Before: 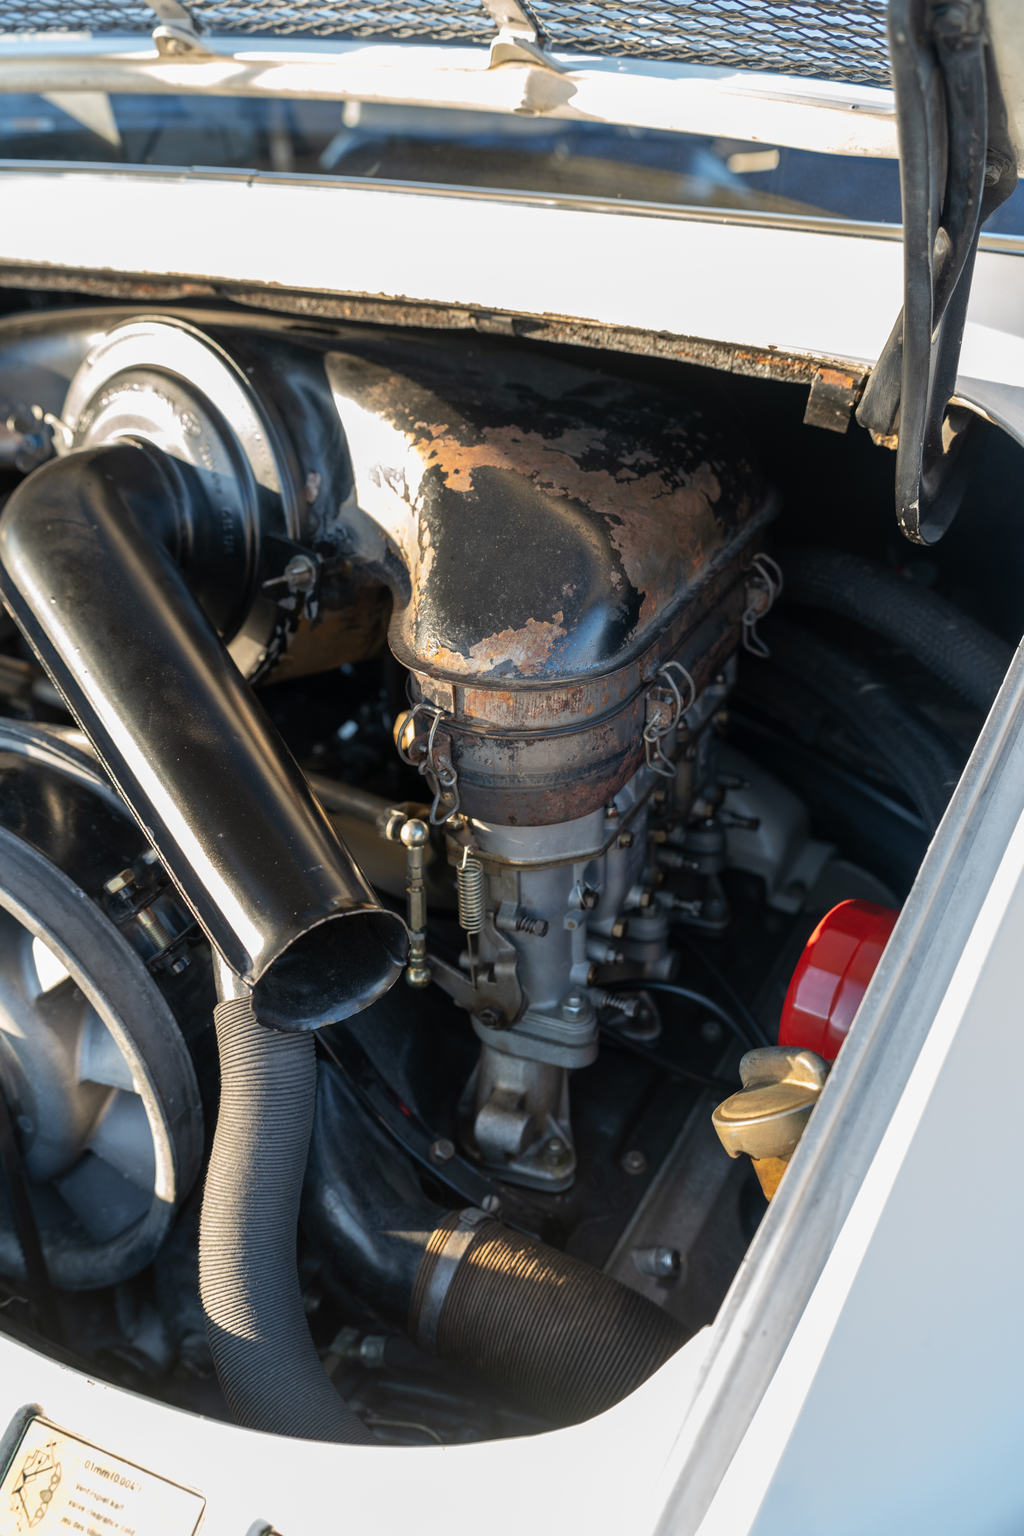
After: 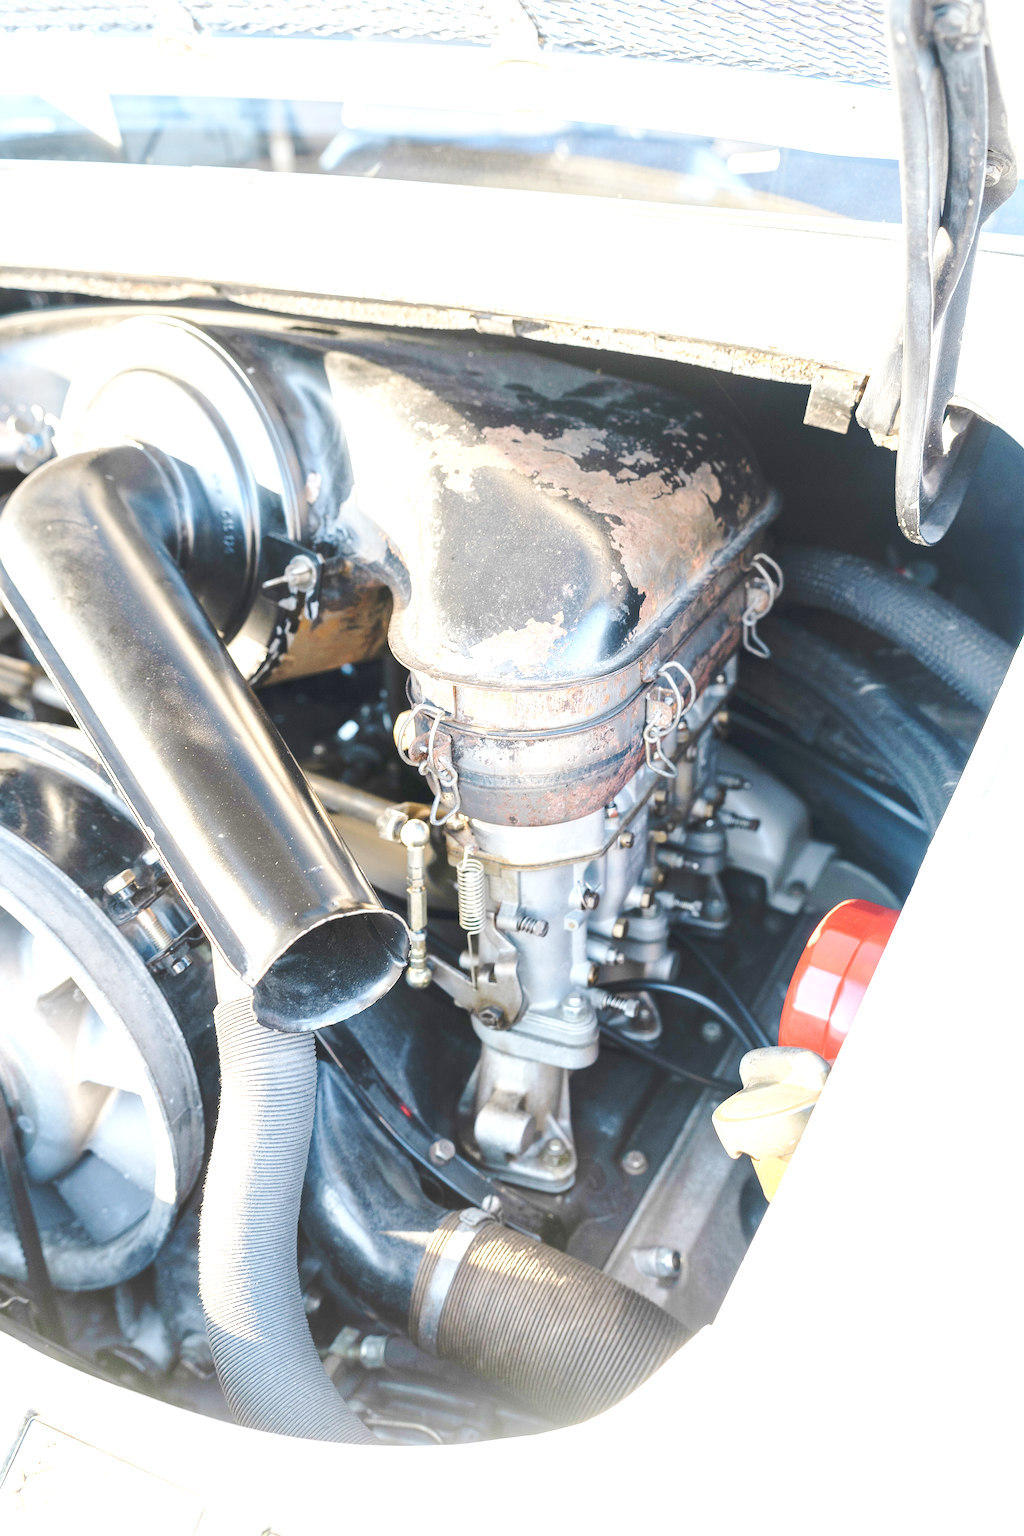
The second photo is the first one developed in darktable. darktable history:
sharpen: on, module defaults
exposure: black level correction 0, exposure 2.352 EV, compensate highlight preservation false
base curve: curves: ch0 [(0, 0.007) (0.028, 0.063) (0.121, 0.311) (0.46, 0.743) (0.859, 0.957) (1, 1)], preserve colors none
